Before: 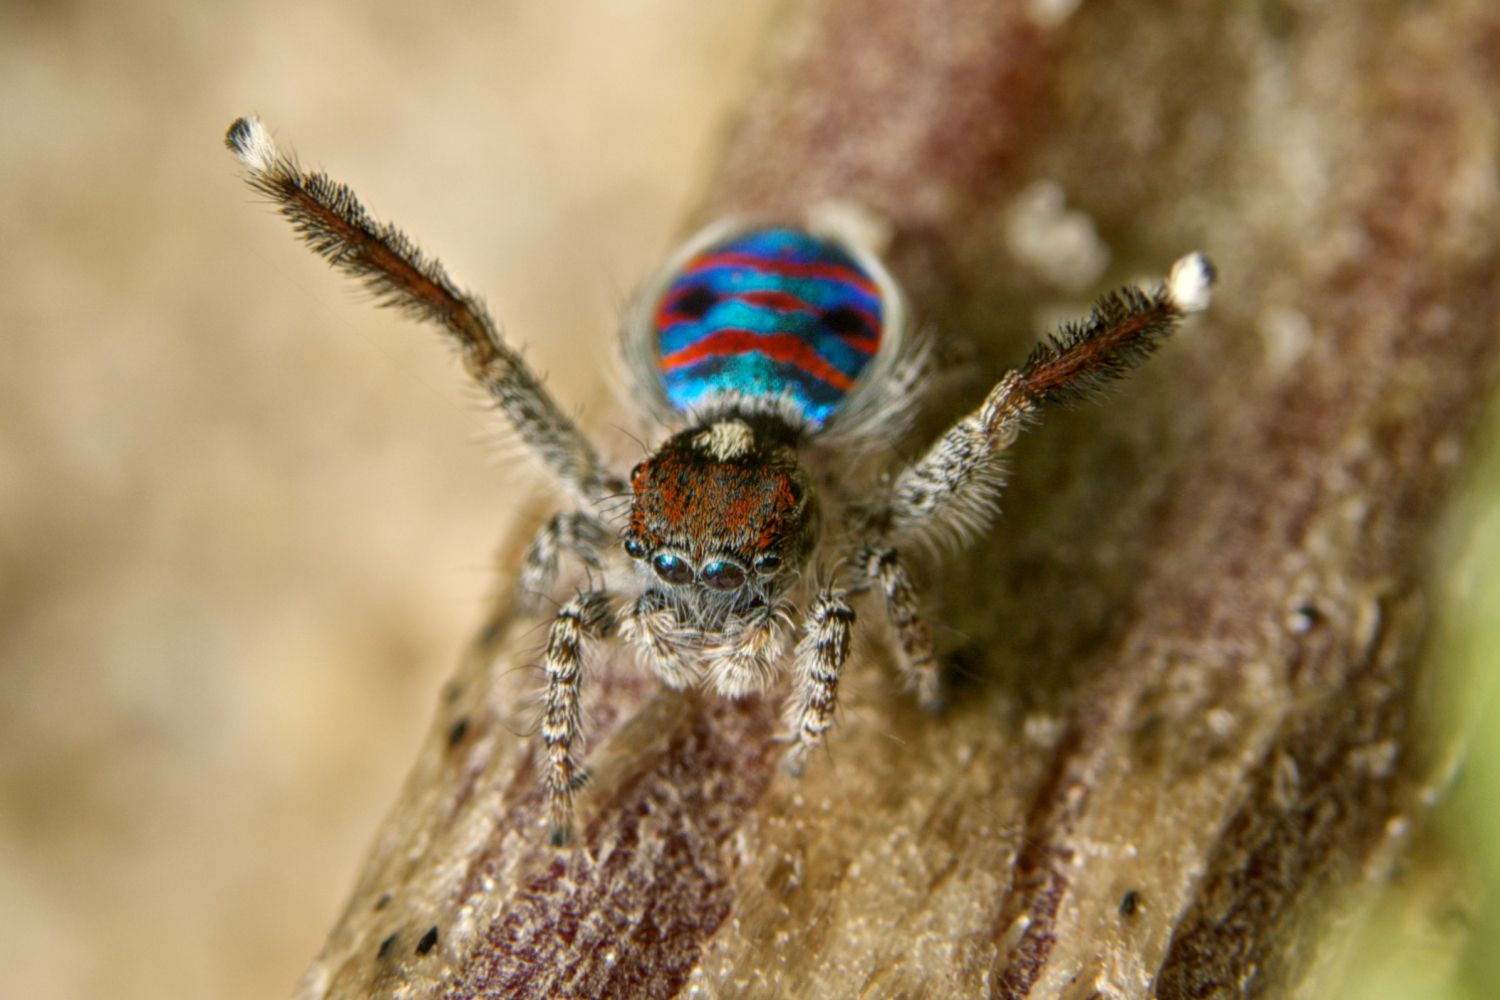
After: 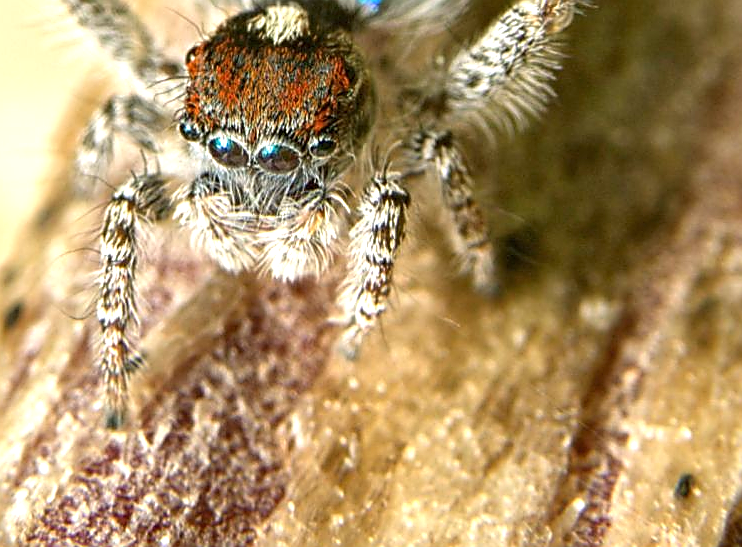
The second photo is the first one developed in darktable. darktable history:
crop: left 29.672%, top 41.786%, right 20.851%, bottom 3.487%
sharpen: radius 1.4, amount 1.25, threshold 0.7
exposure: black level correction 0, exposure 1 EV, compensate exposure bias true, compensate highlight preservation false
